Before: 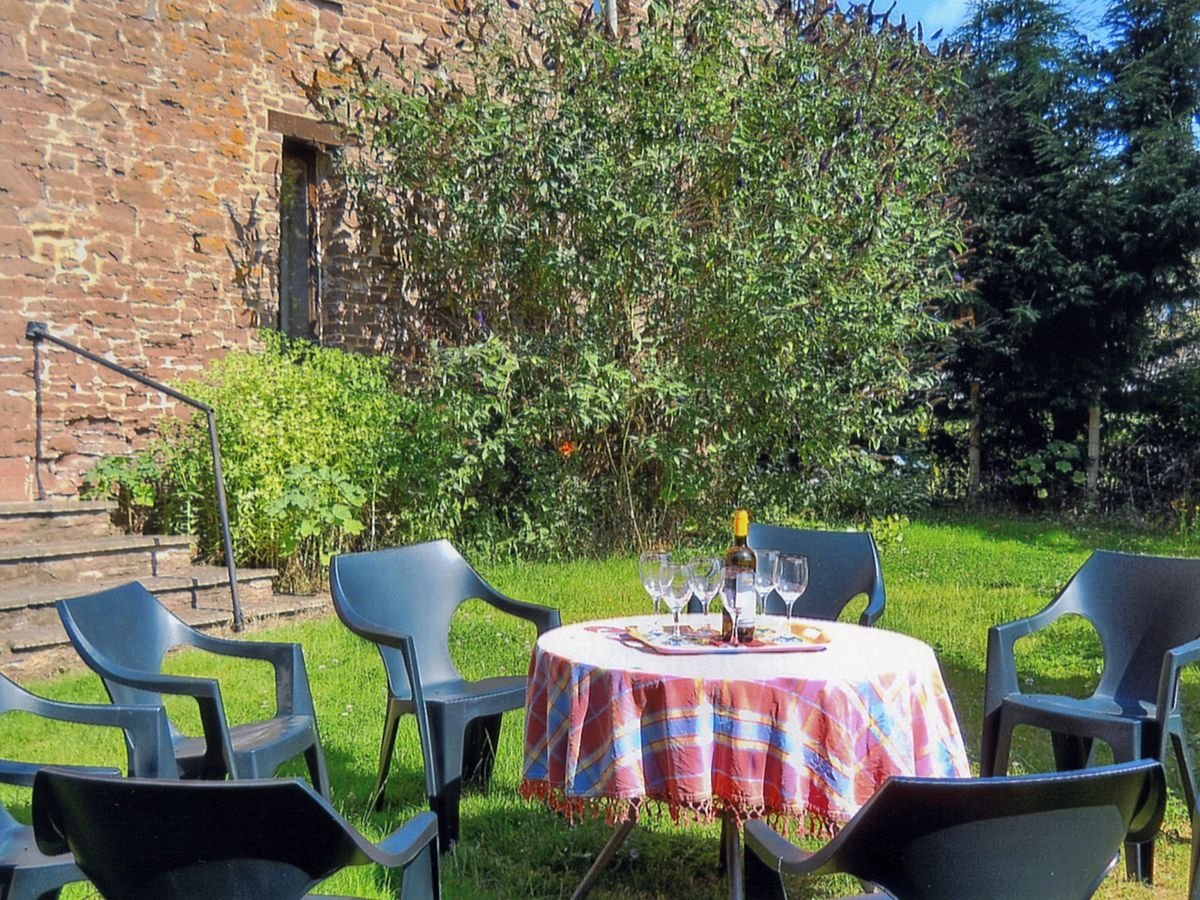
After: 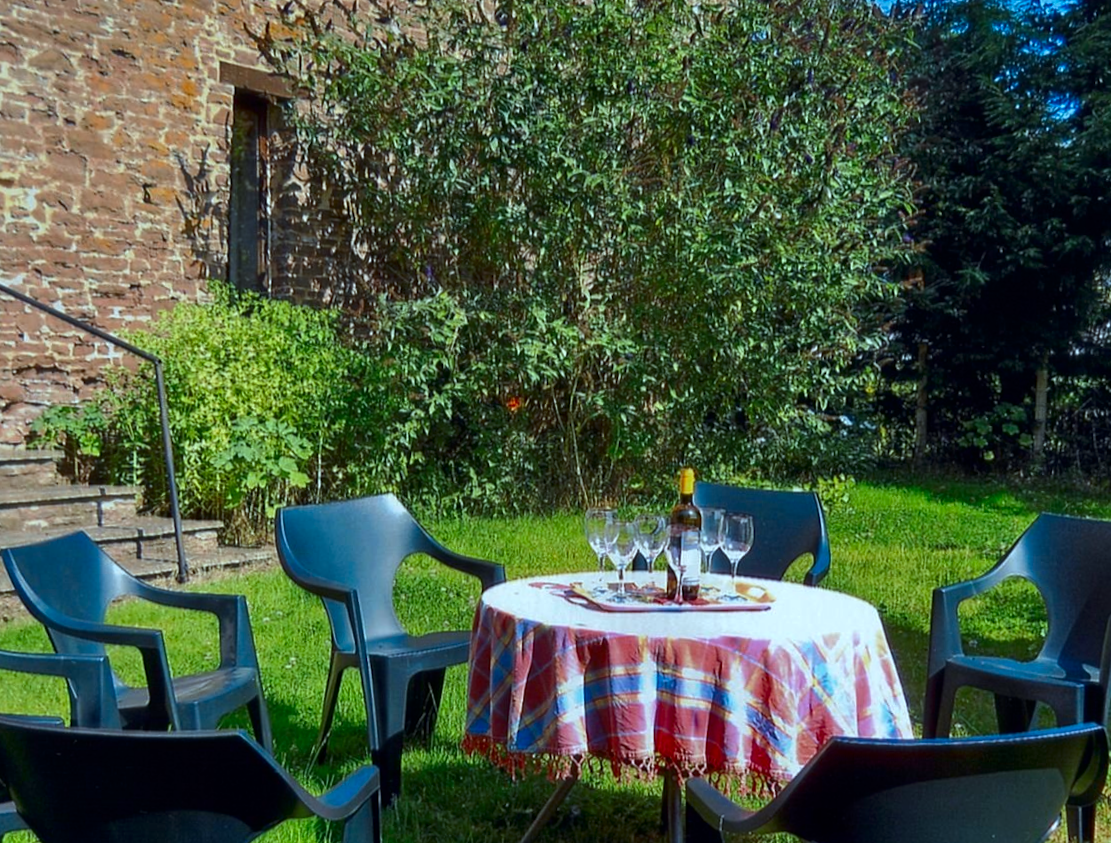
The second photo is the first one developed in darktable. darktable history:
color correction: highlights a* -10.04, highlights b* -10.37
rotate and perspective: rotation -1.17°, automatic cropping off
contrast brightness saturation: brightness -0.2, saturation 0.08
crop and rotate: angle -1.96°, left 3.097%, top 4.154%, right 1.586%, bottom 0.529%
